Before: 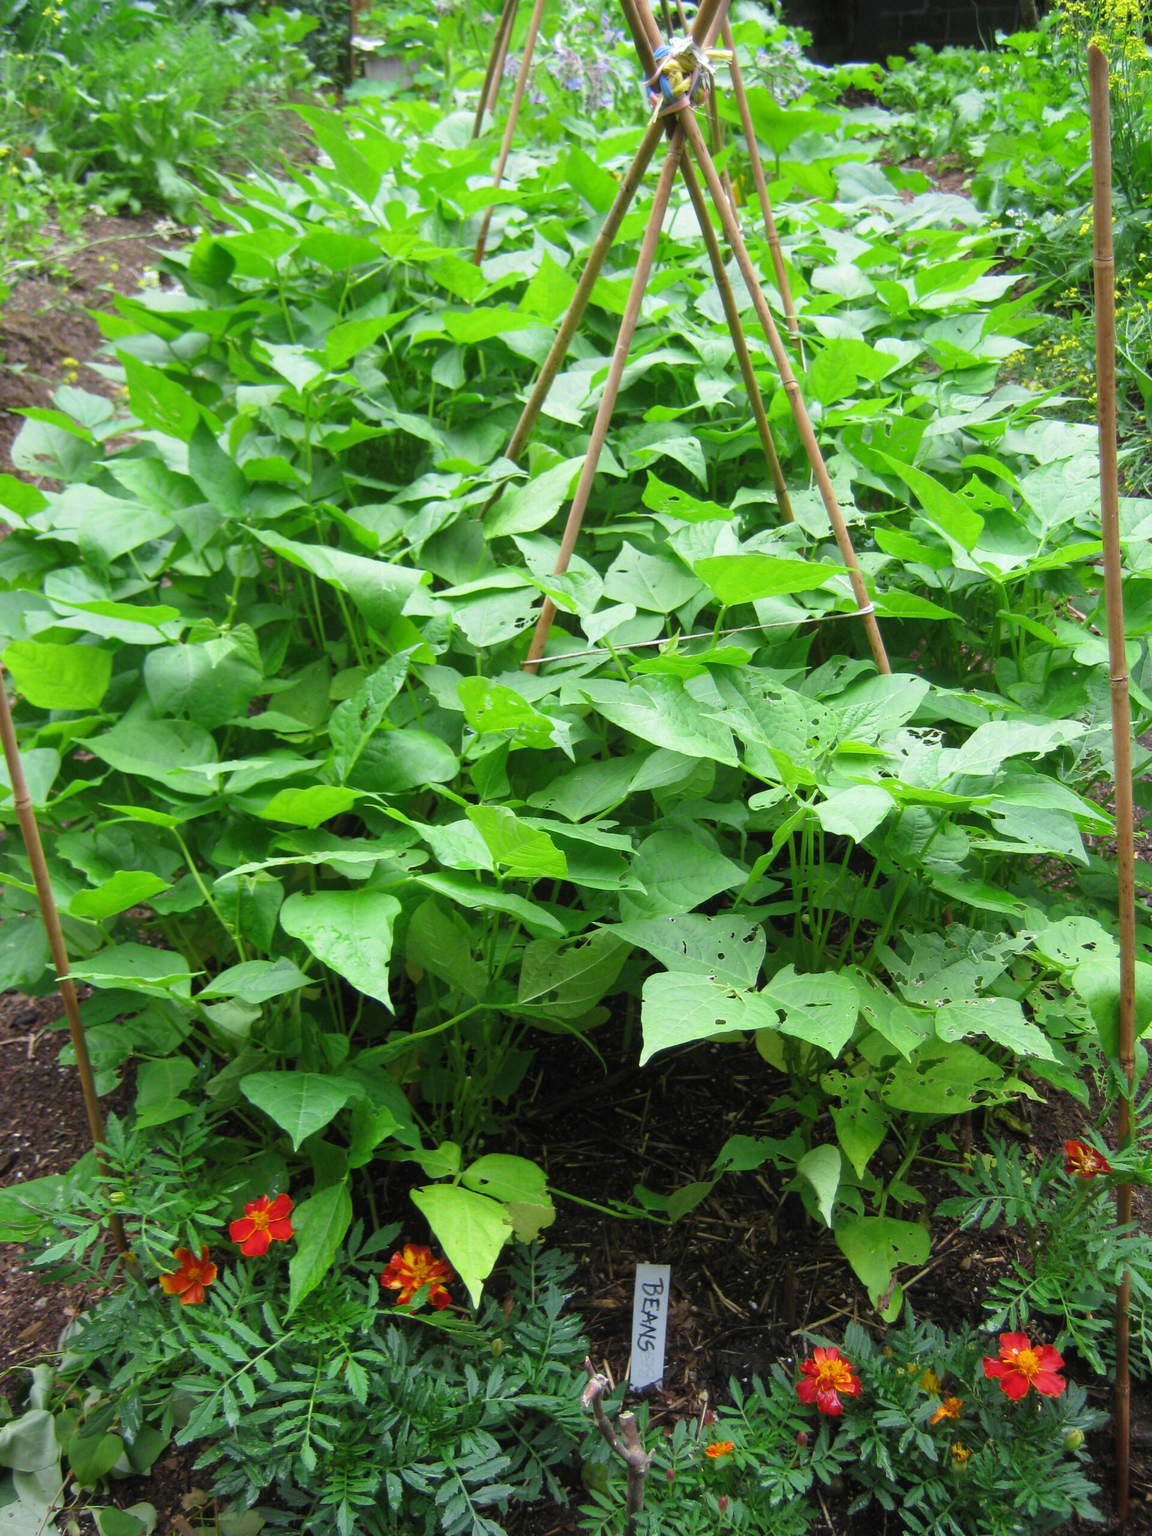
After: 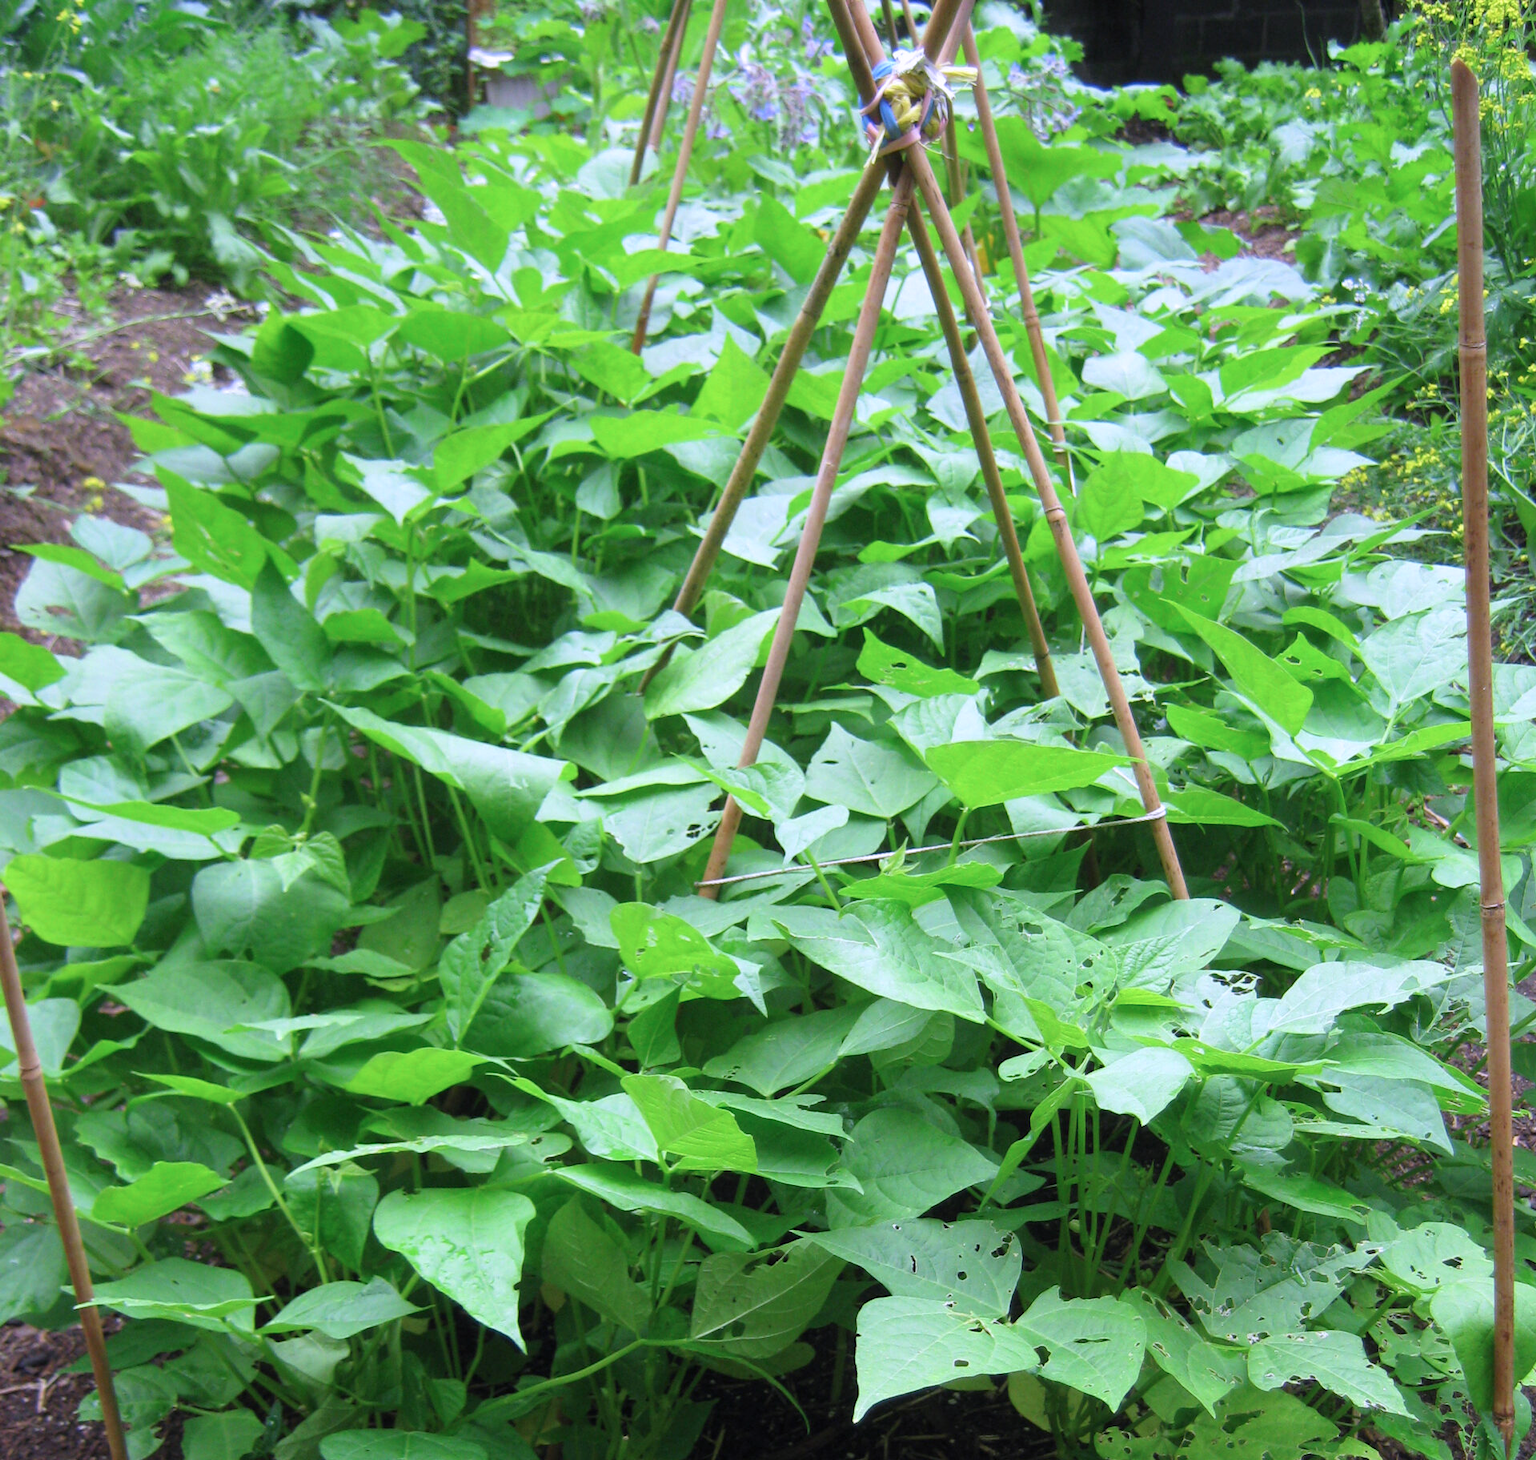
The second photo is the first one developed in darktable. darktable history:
crop: right 0.001%, bottom 28.676%
color calibration: gray › normalize channels true, illuminant custom, x 0.367, y 0.392, temperature 4436.35 K, gamut compression 0.014
